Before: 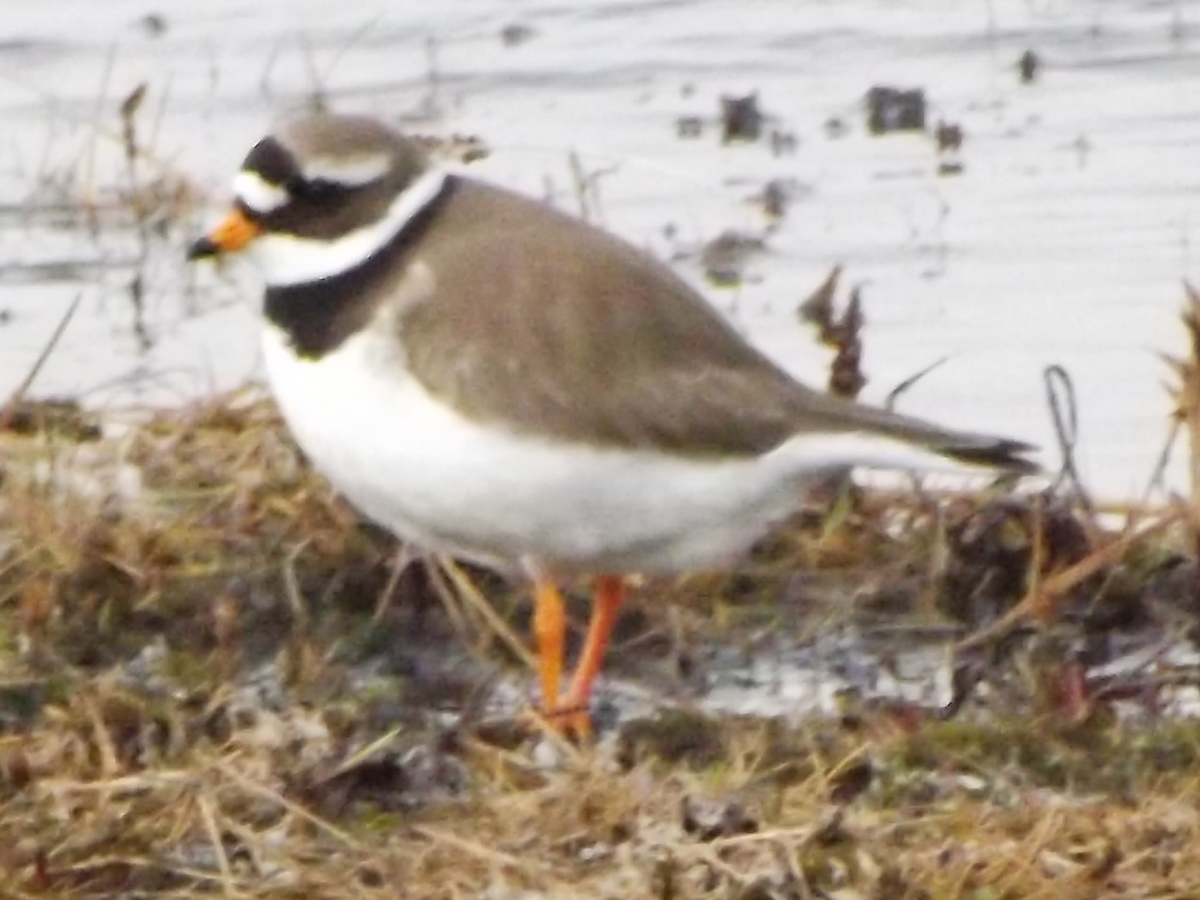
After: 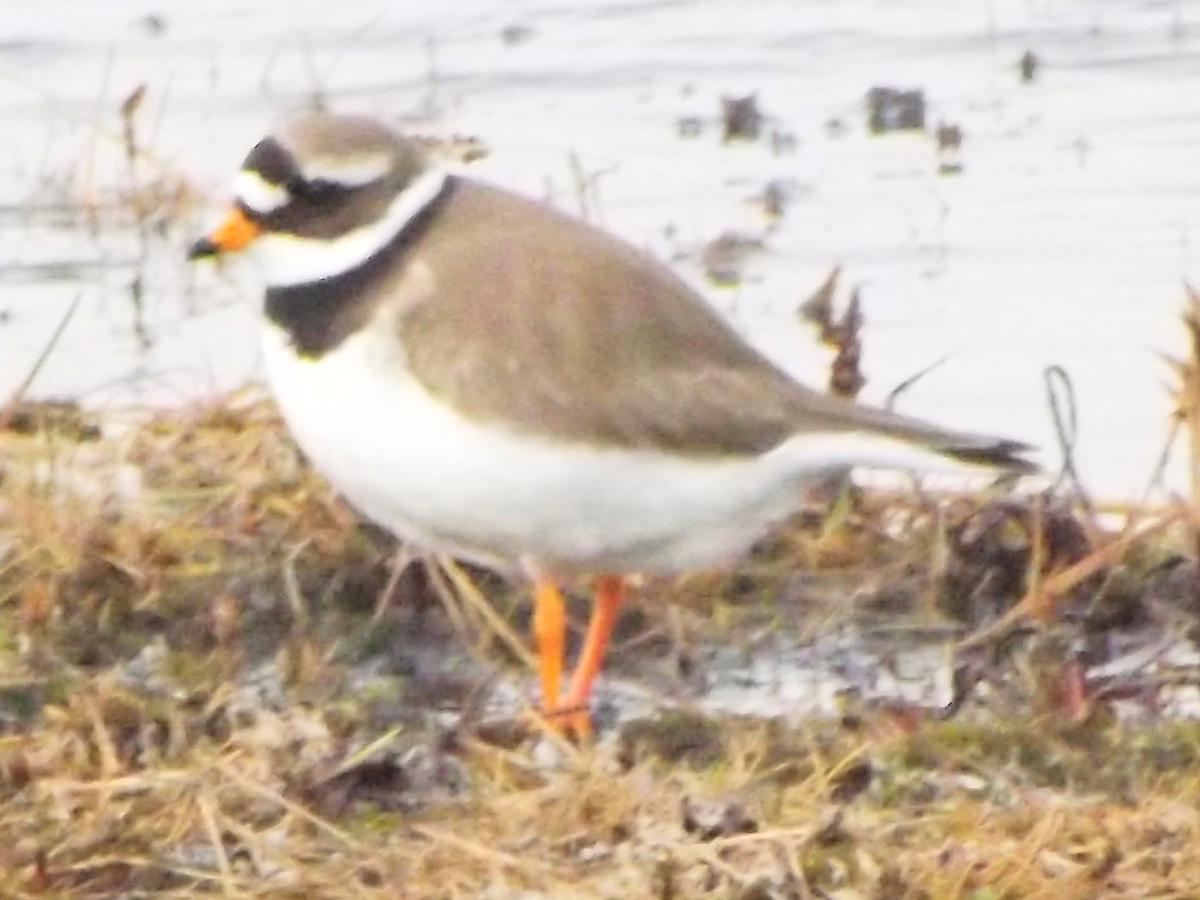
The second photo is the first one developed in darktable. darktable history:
sharpen: radius 1.246, amount 0.289, threshold 0.113
color balance rgb: shadows lift › luminance -19.705%, perceptual saturation grading › global saturation -0.102%, global vibrance 9.918%
contrast brightness saturation: contrast 0.096, brightness 0.31, saturation 0.149
